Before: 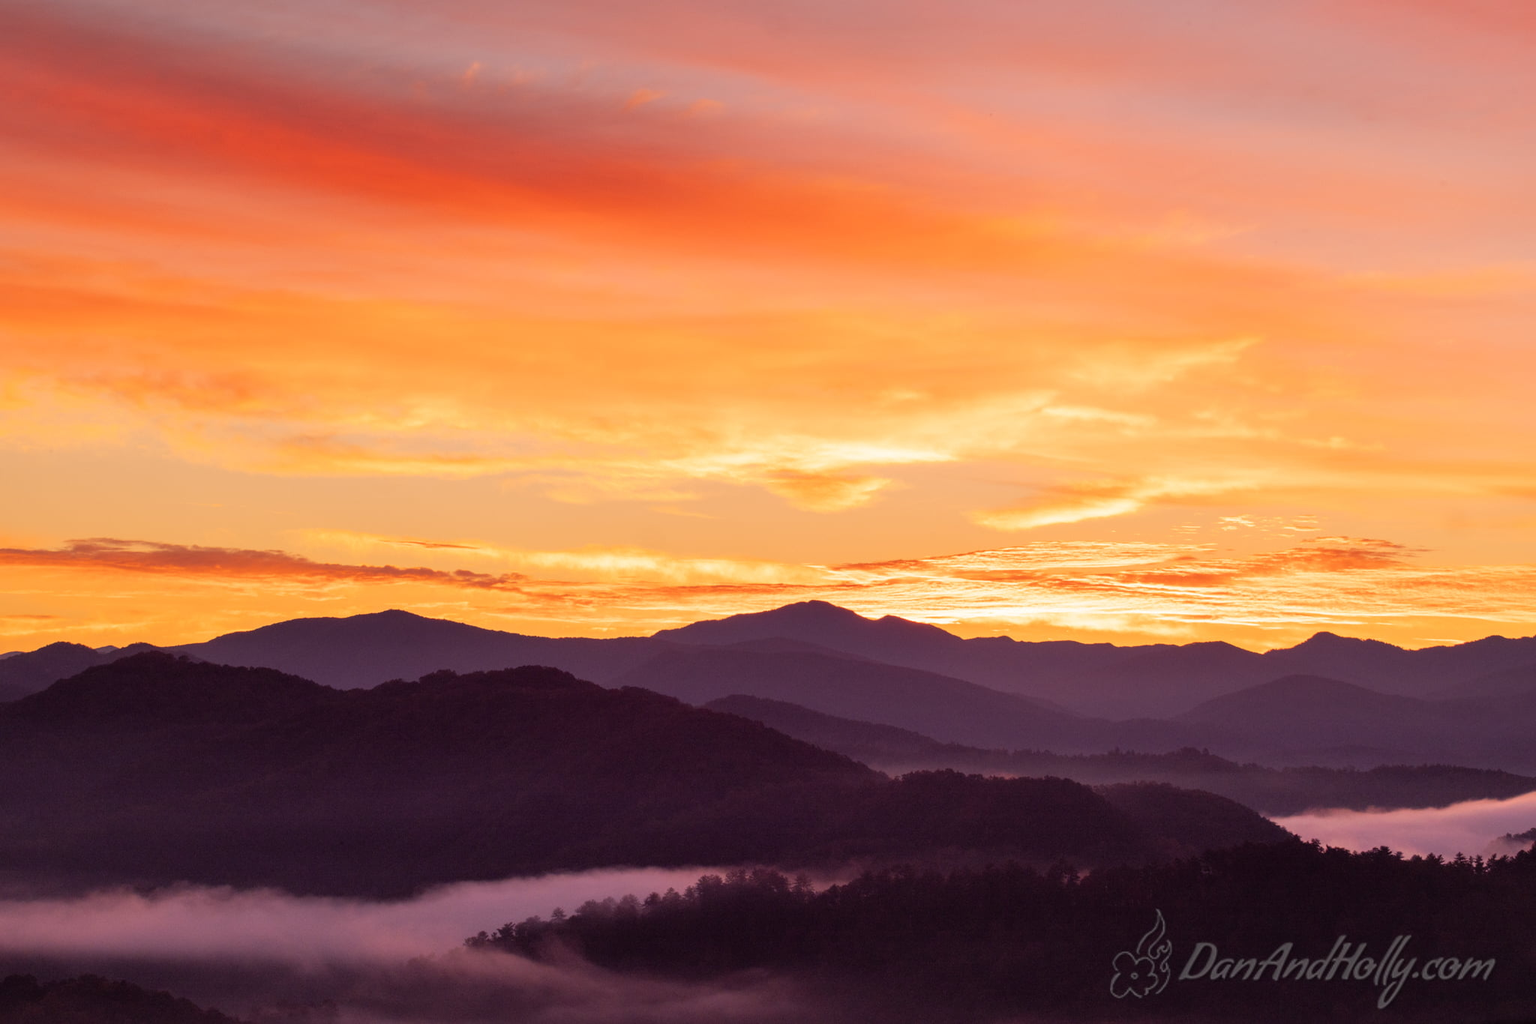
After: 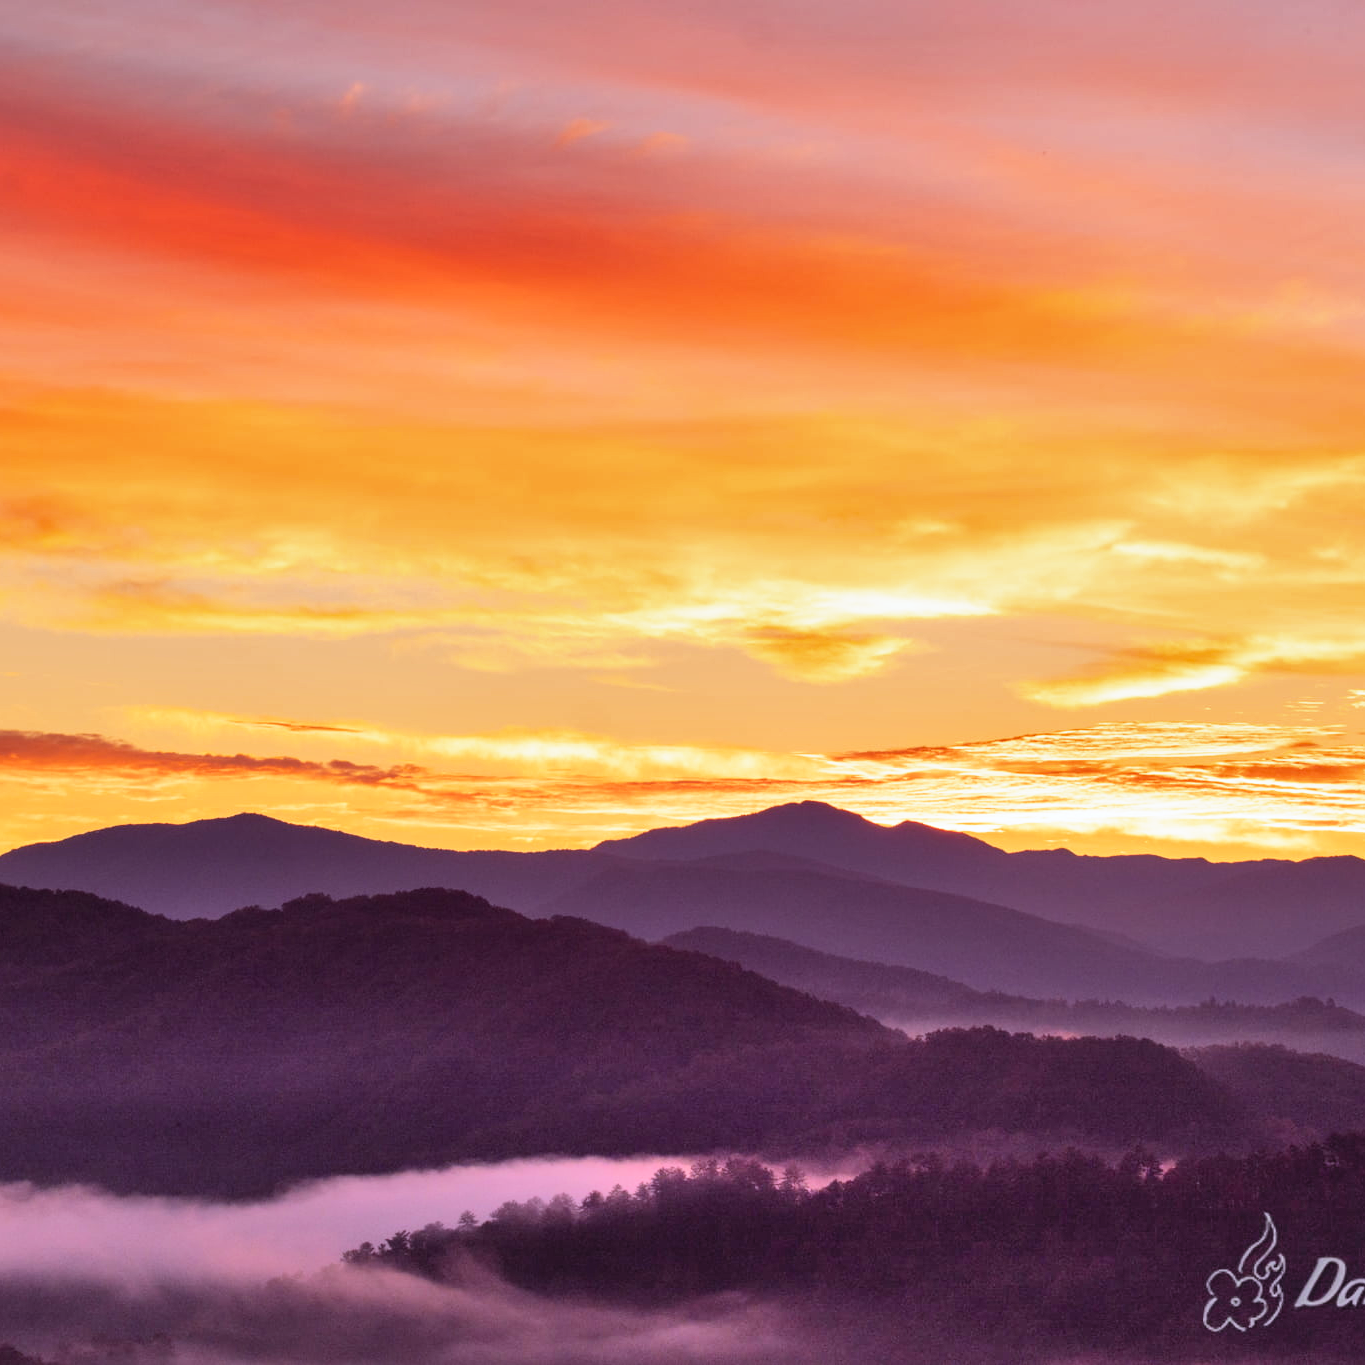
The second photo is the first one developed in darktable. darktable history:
crop and rotate: left 13.537%, right 19.796%
shadows and highlights: shadows 60, soften with gaussian
white balance: red 0.954, blue 1.079
base curve: curves: ch0 [(0, 0) (0.688, 0.865) (1, 1)], preserve colors none
